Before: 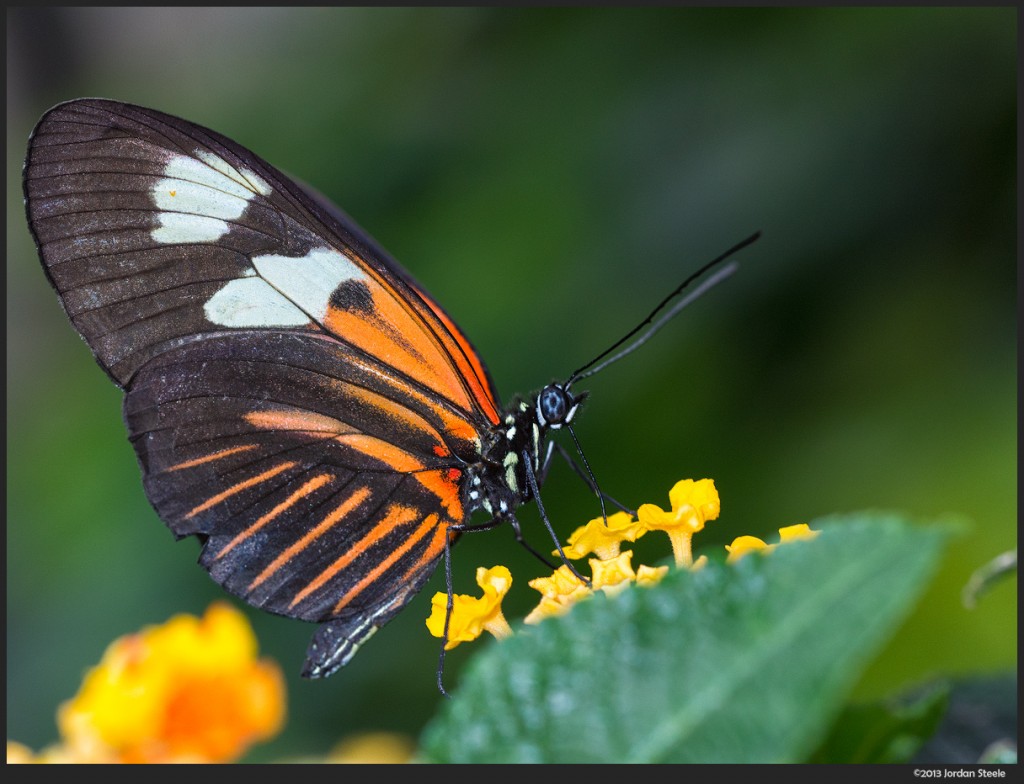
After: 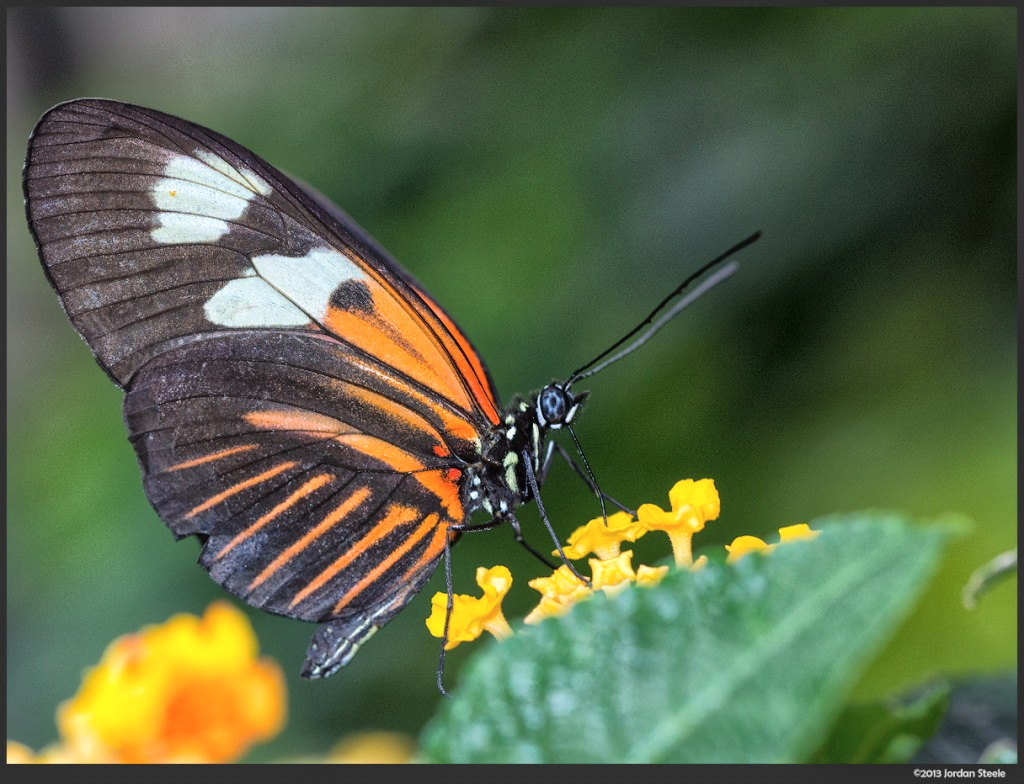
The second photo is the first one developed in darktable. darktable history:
global tonemap: drago (1, 100), detail 1
local contrast: mode bilateral grid, contrast 100, coarseness 100, detail 94%, midtone range 0.2
